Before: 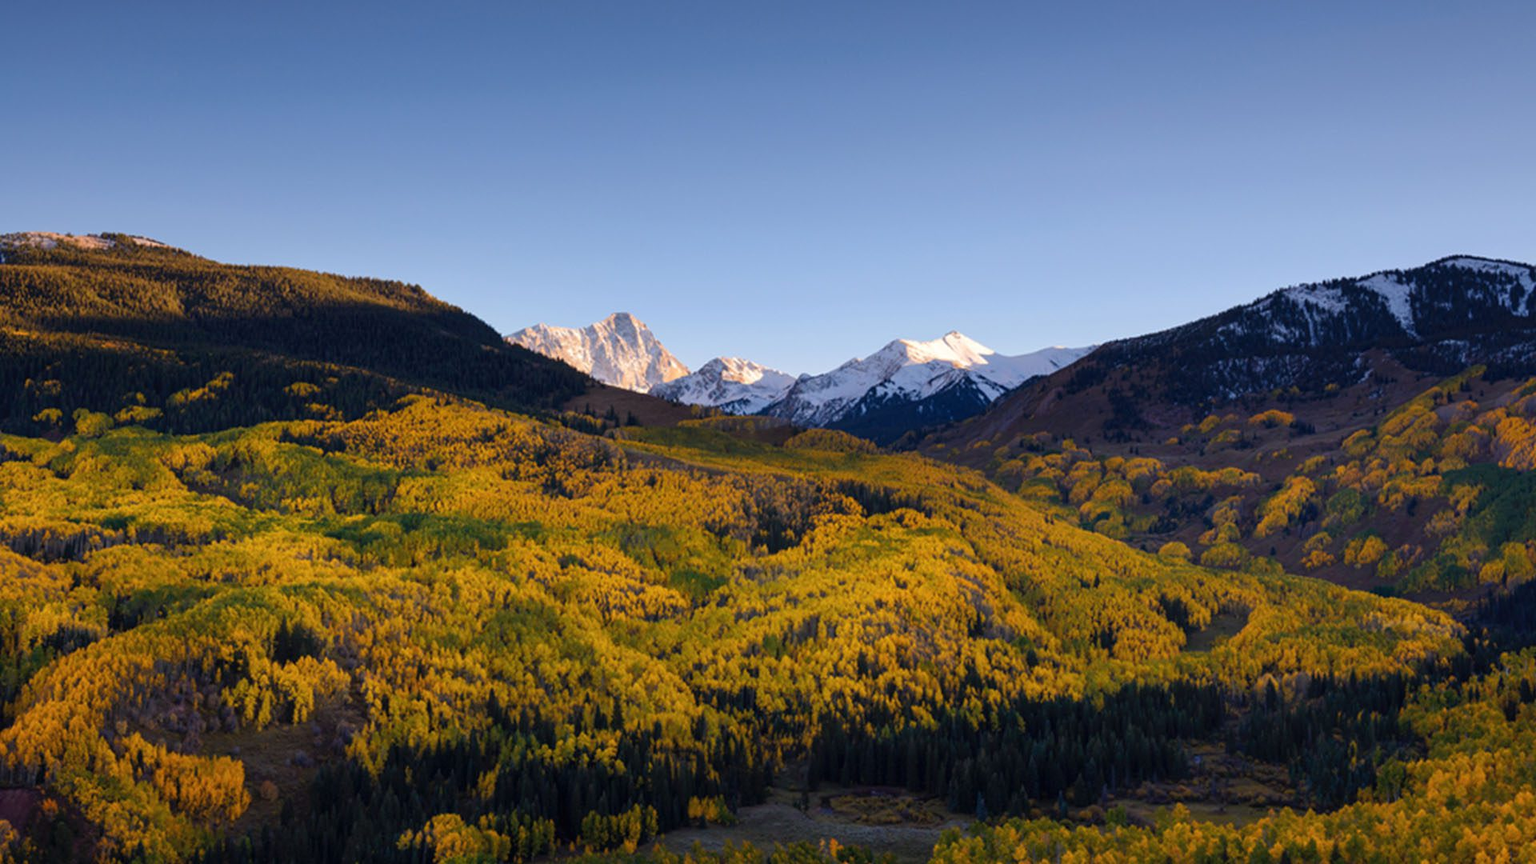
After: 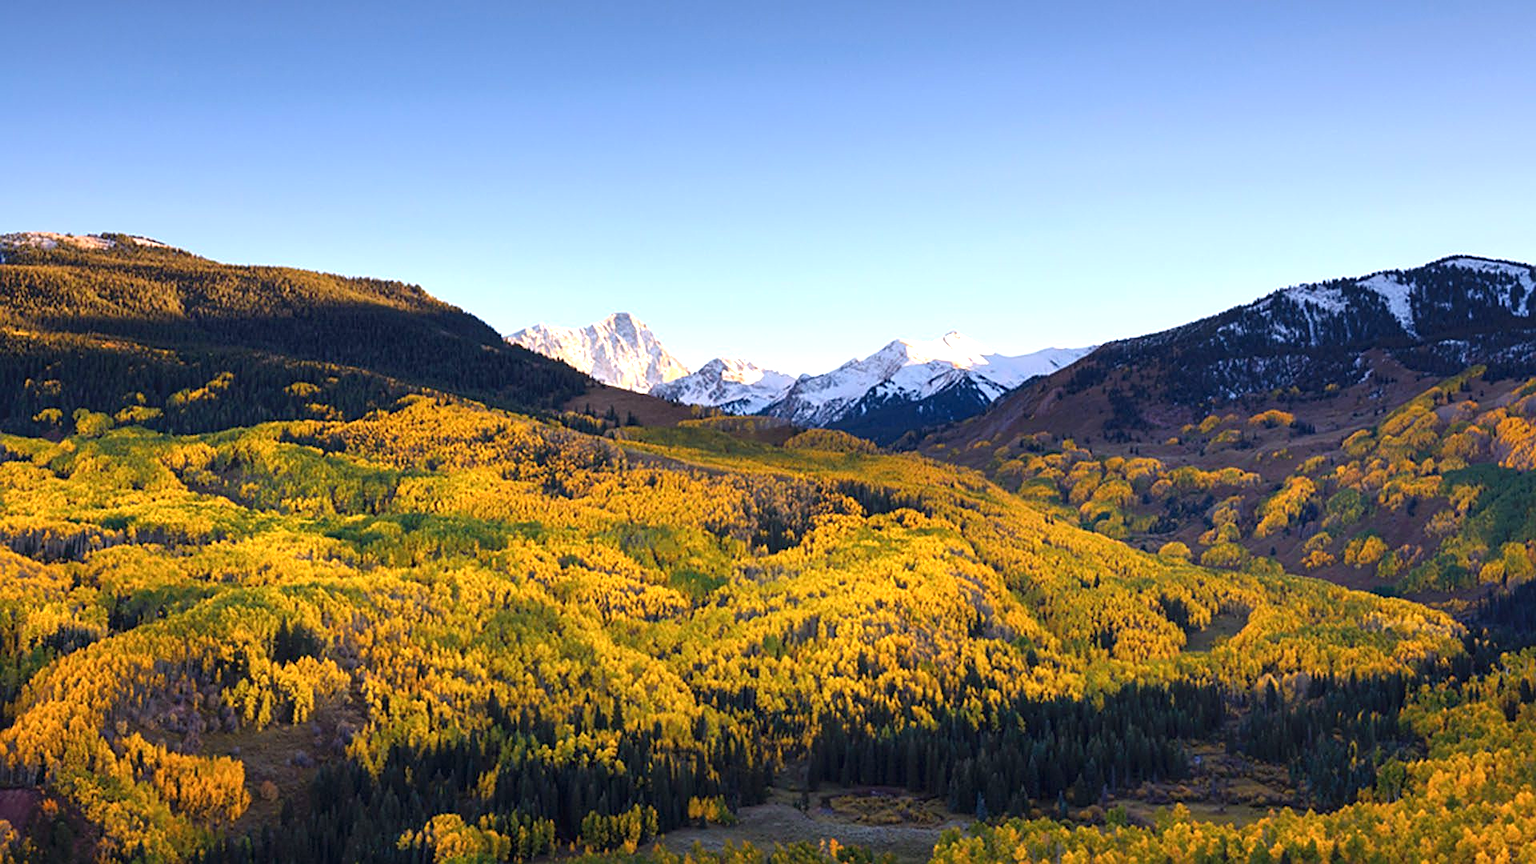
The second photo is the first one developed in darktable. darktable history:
sharpen: on, module defaults
exposure: black level correction 0, exposure 0.953 EV, compensate exposure bias true, compensate highlight preservation false
